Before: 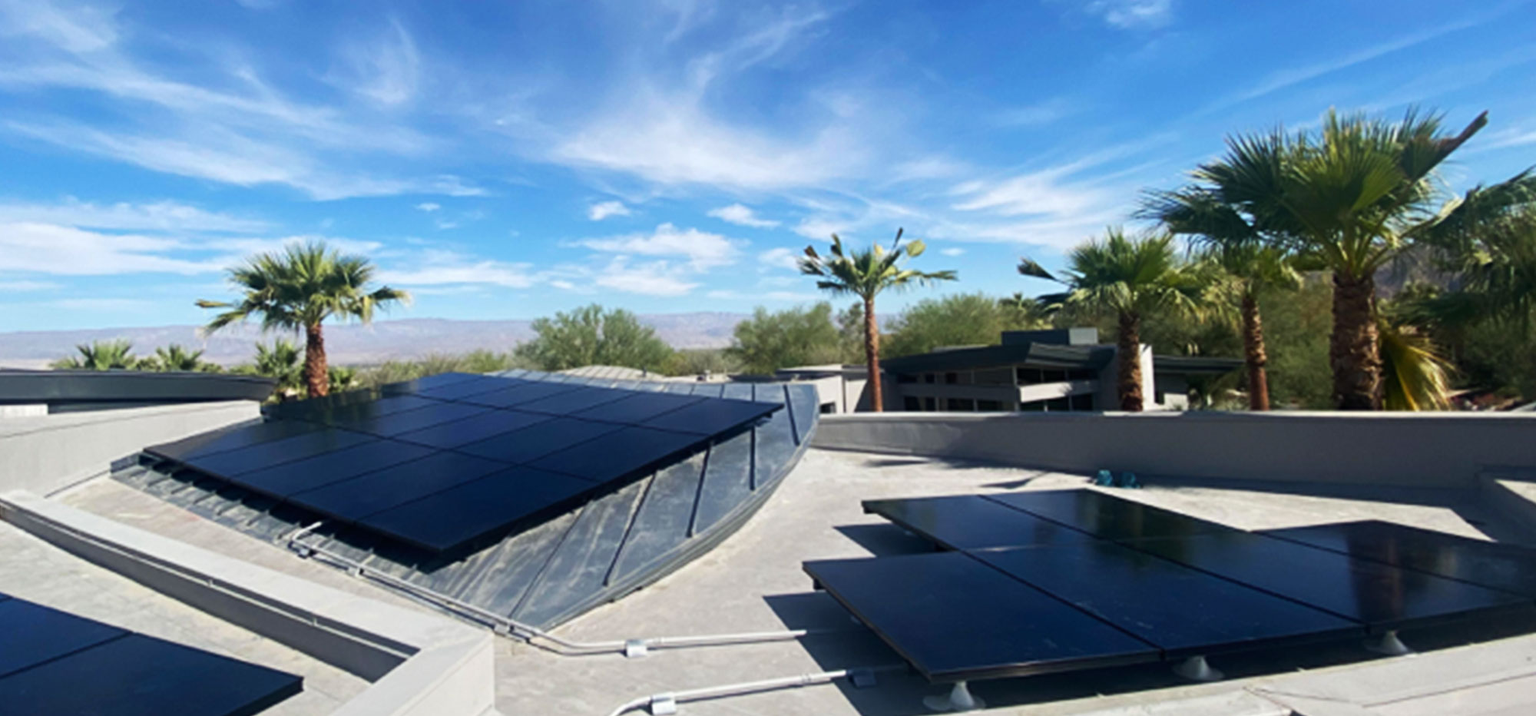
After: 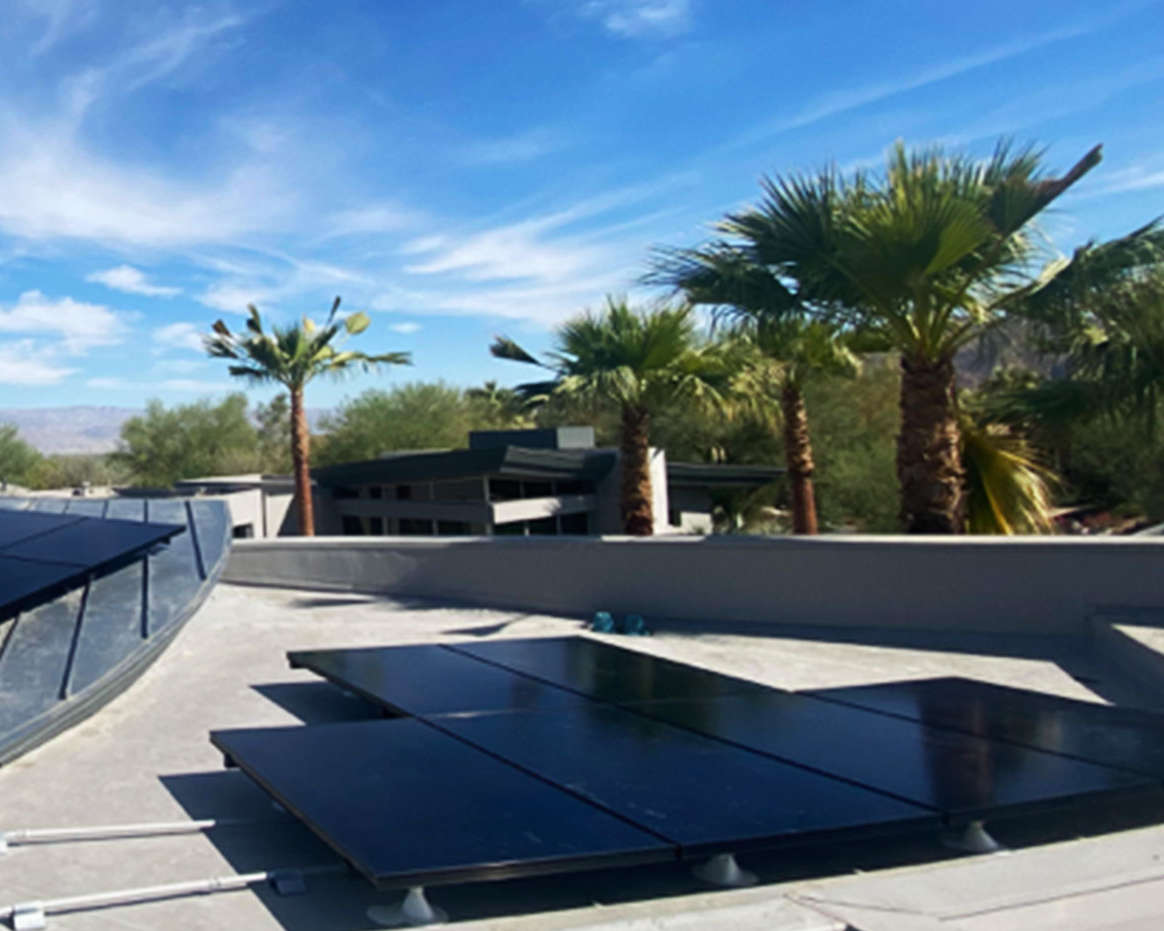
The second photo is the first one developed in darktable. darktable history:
crop: left 41.762%
